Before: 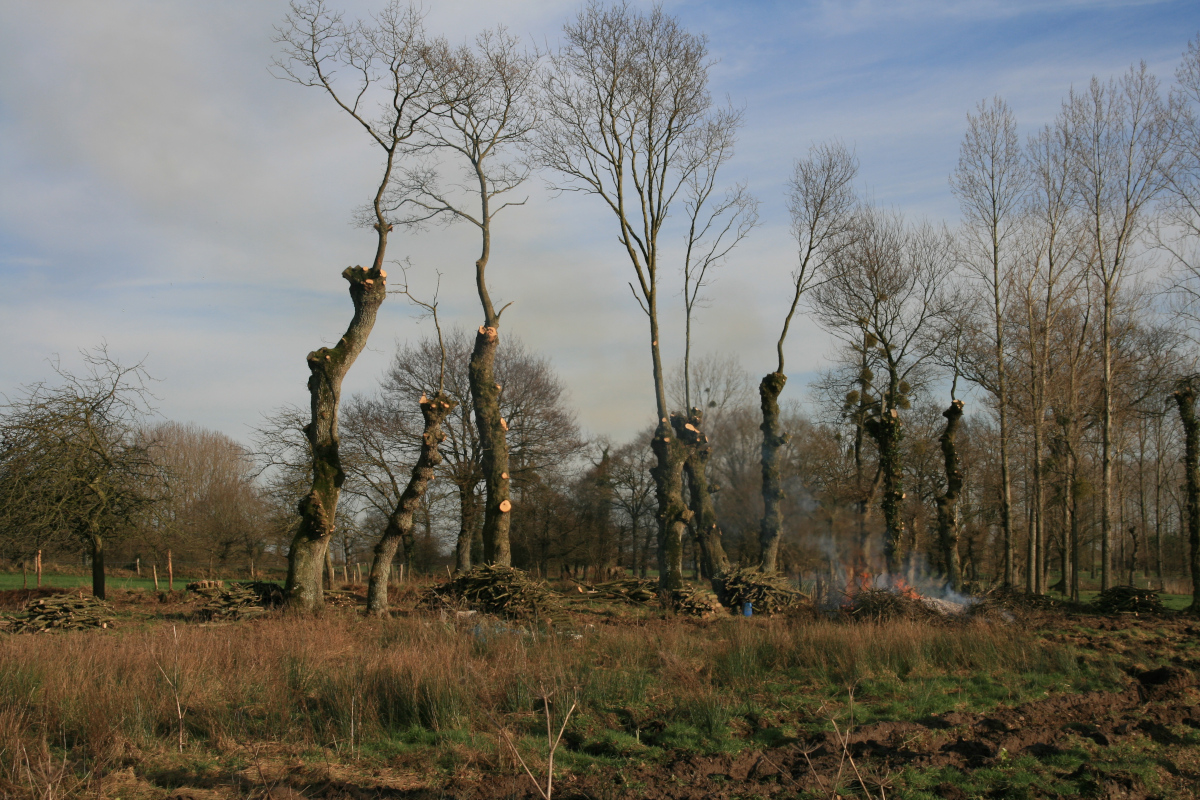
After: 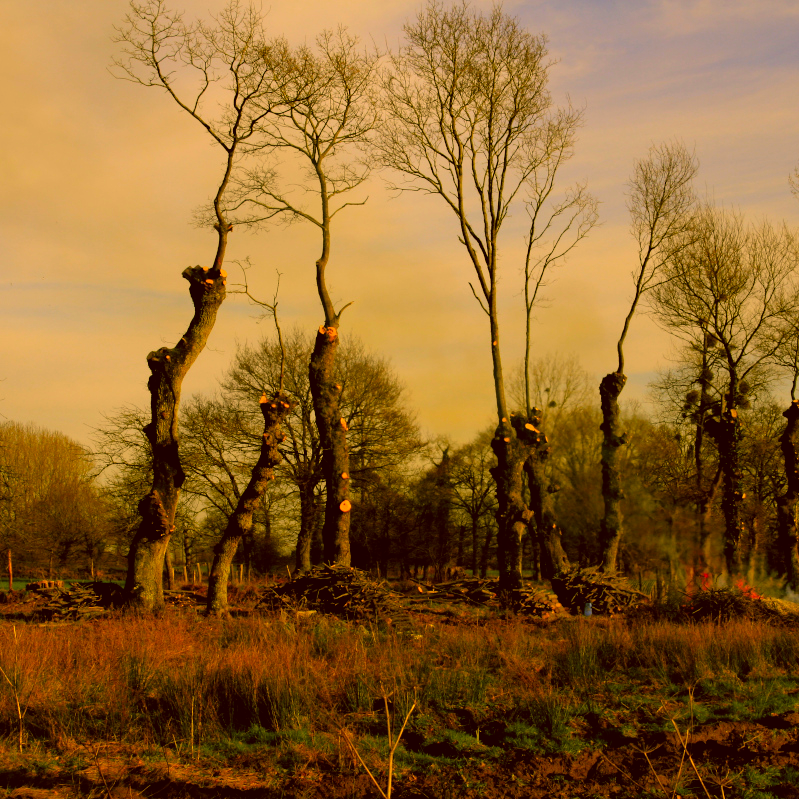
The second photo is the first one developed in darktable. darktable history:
color correction: highlights a* 10.64, highlights b* 30.25, shadows a* 2.6, shadows b* 18.13, saturation 1.76
crop and rotate: left 13.344%, right 20.002%
filmic rgb: black relative exposure -4.9 EV, white relative exposure 2.84 EV, hardness 3.7
